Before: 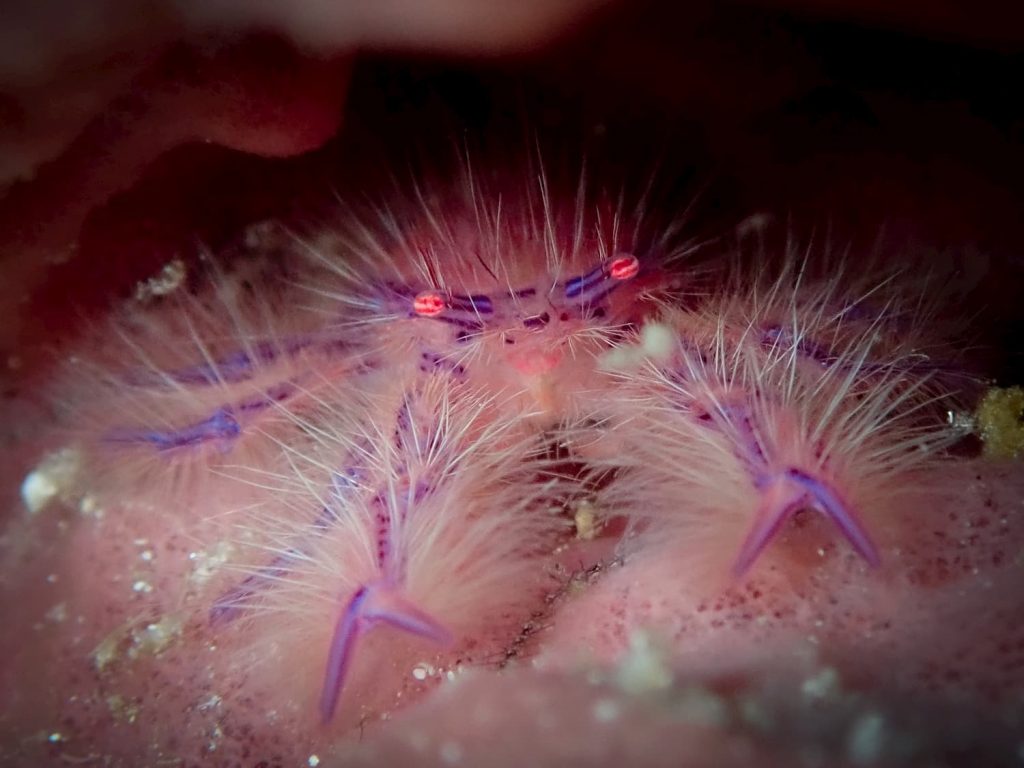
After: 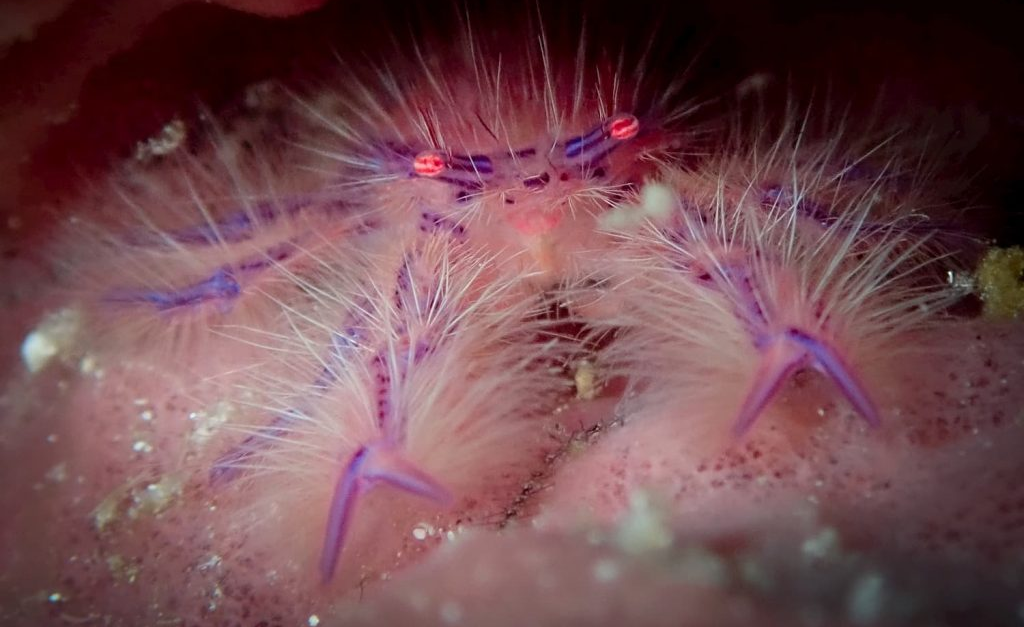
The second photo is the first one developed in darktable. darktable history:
crop and rotate: top 18.338%
